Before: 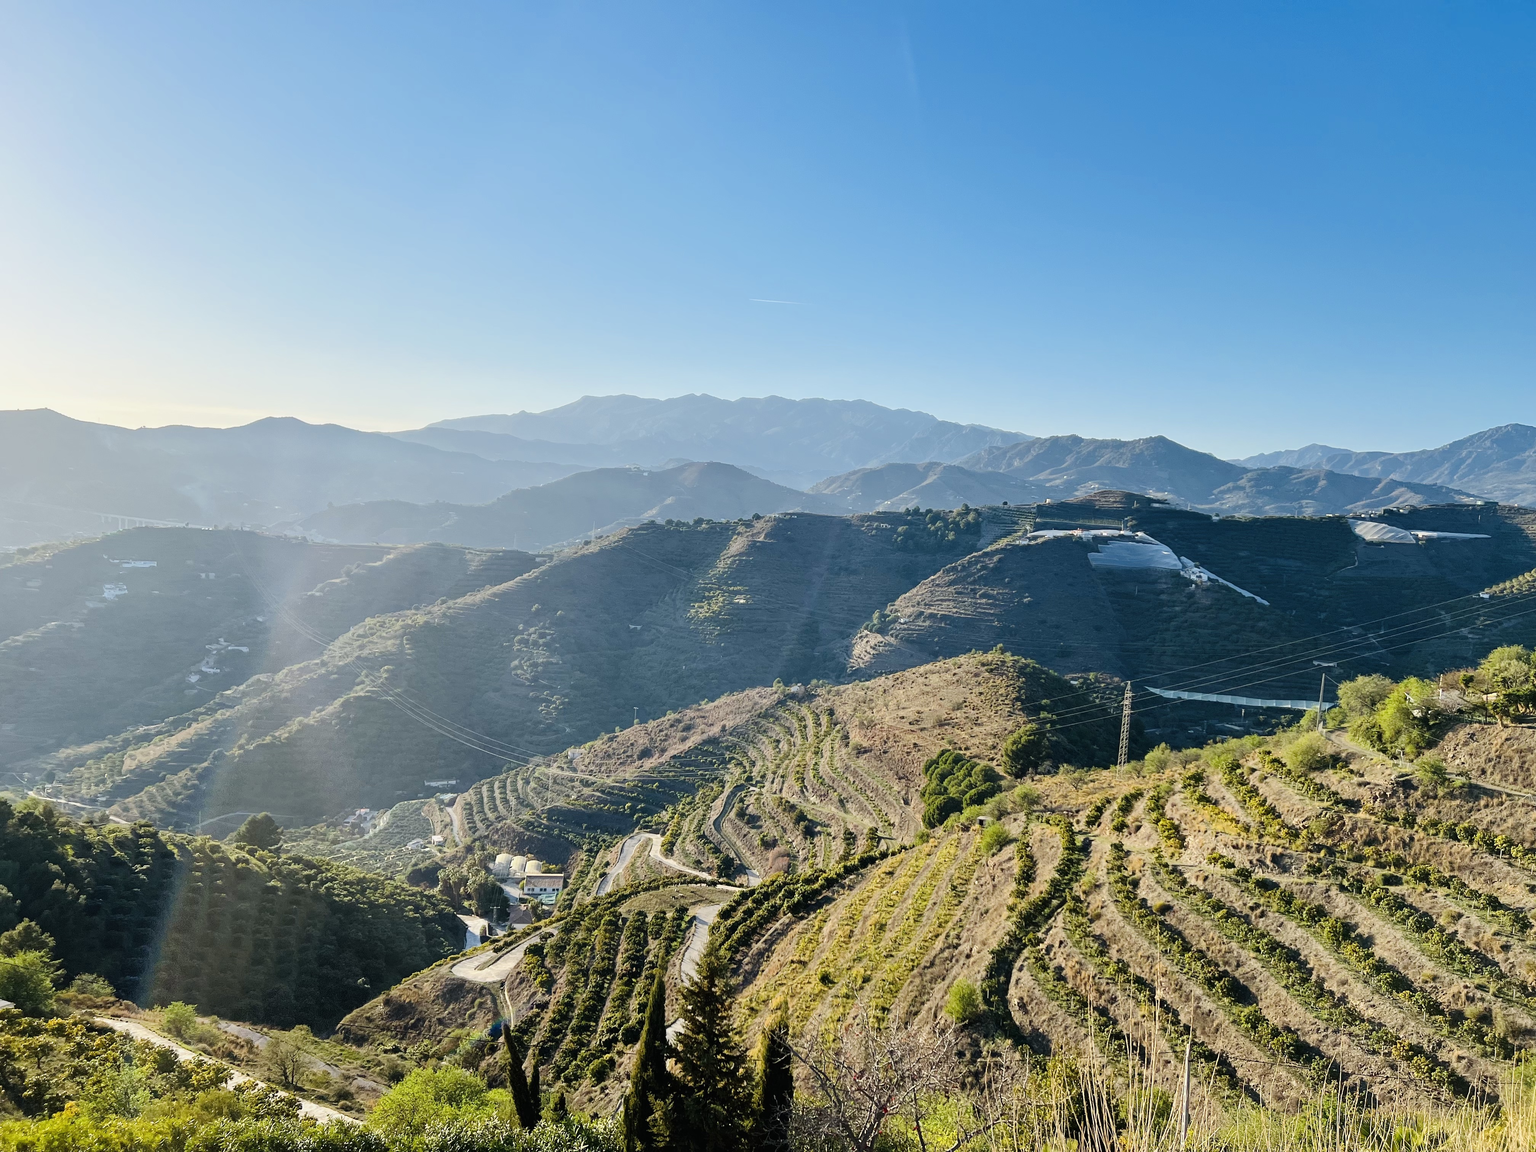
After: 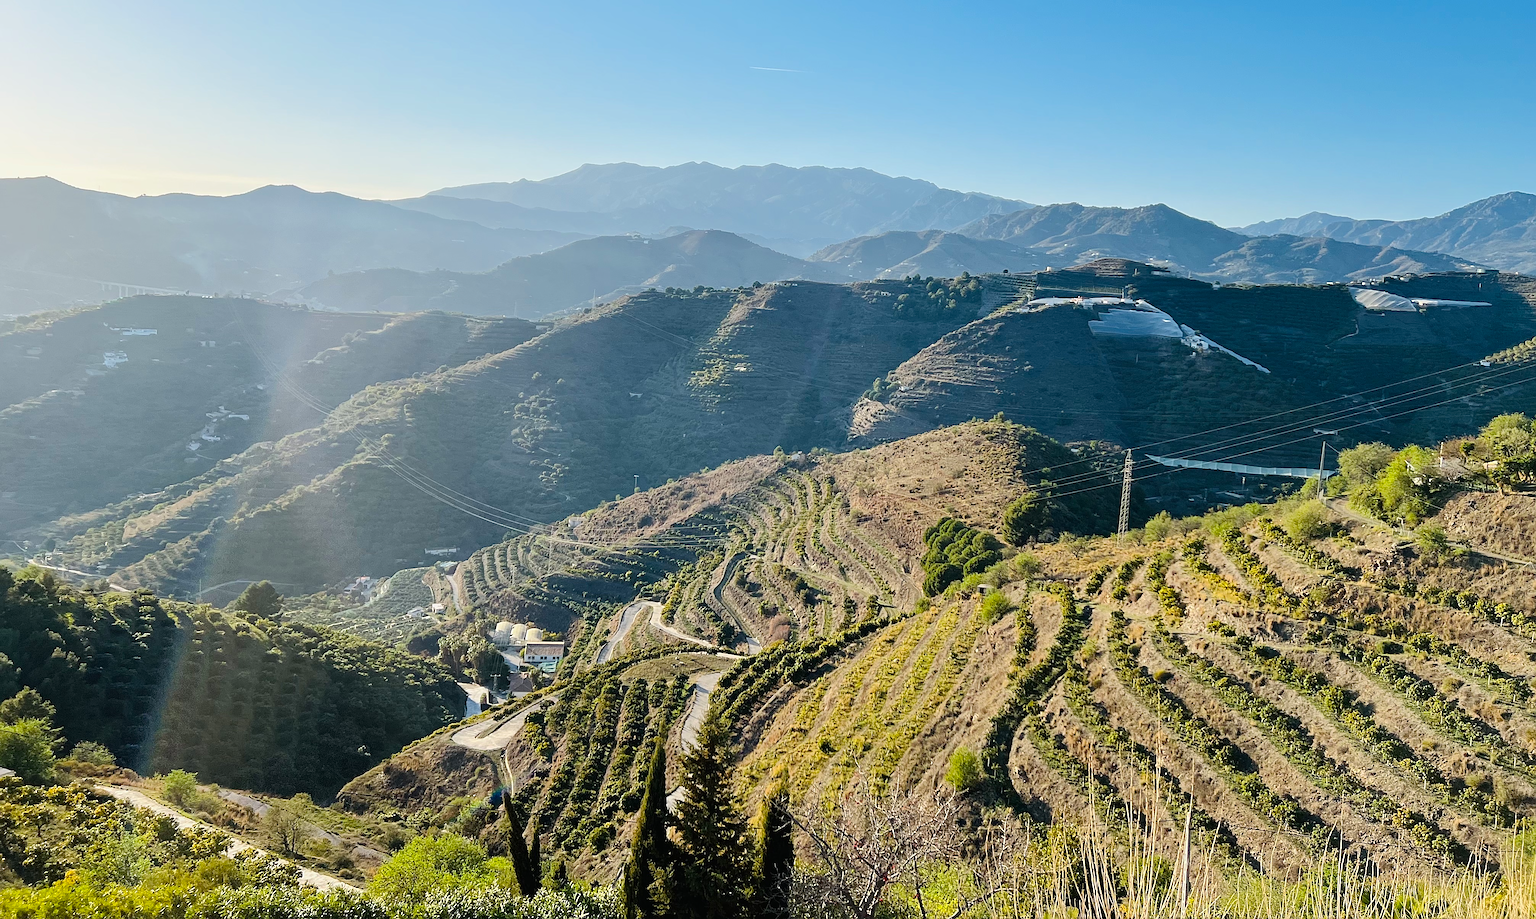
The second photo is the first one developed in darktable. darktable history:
crop and rotate: top 20.174%
sharpen: on, module defaults
tone equalizer: edges refinement/feathering 500, mask exposure compensation -1.57 EV, preserve details no
